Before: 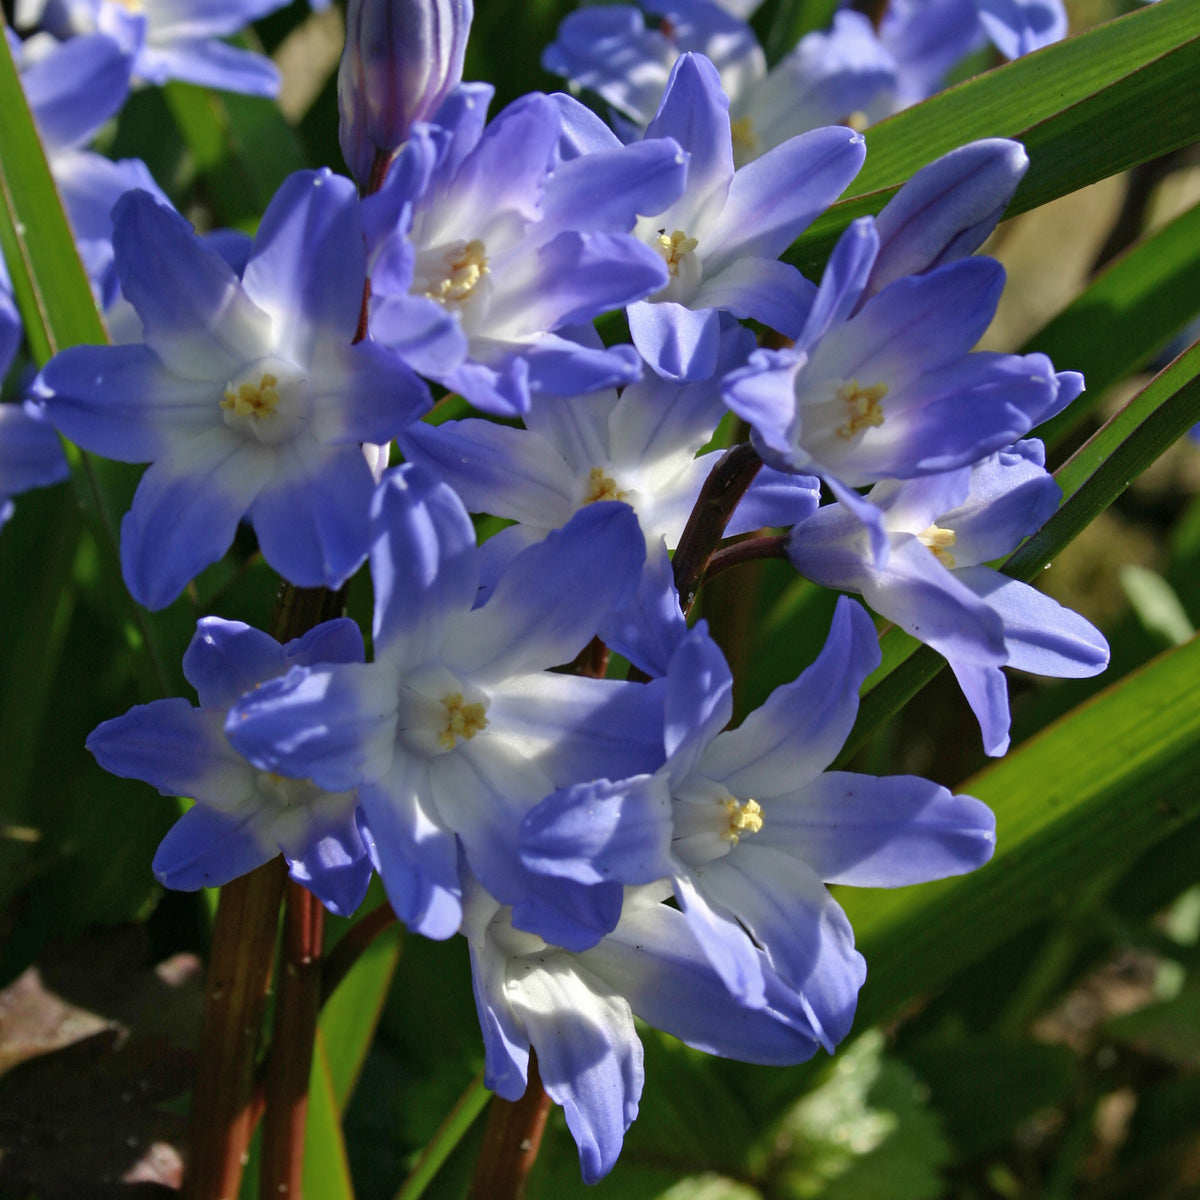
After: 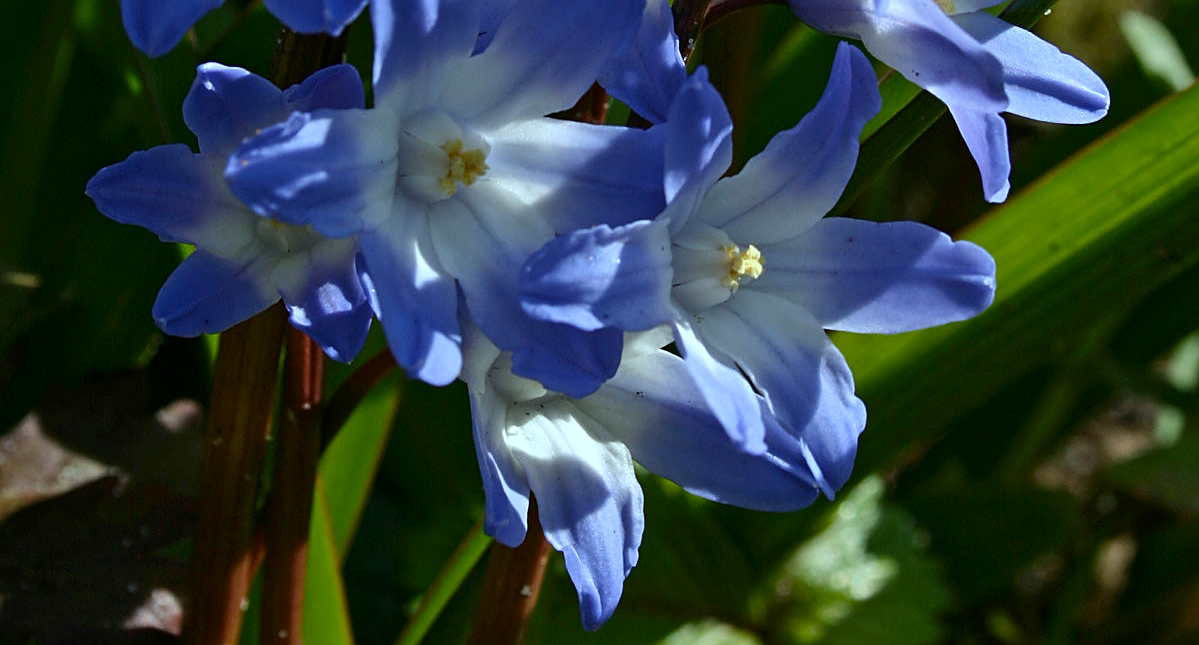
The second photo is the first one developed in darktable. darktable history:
color balance: output saturation 120%
crop and rotate: top 46.237%
sharpen: on, module defaults
color correction: highlights a* -12.64, highlights b* -18.1, saturation 0.7
contrast brightness saturation: contrast 0.13, brightness -0.05, saturation 0.16
